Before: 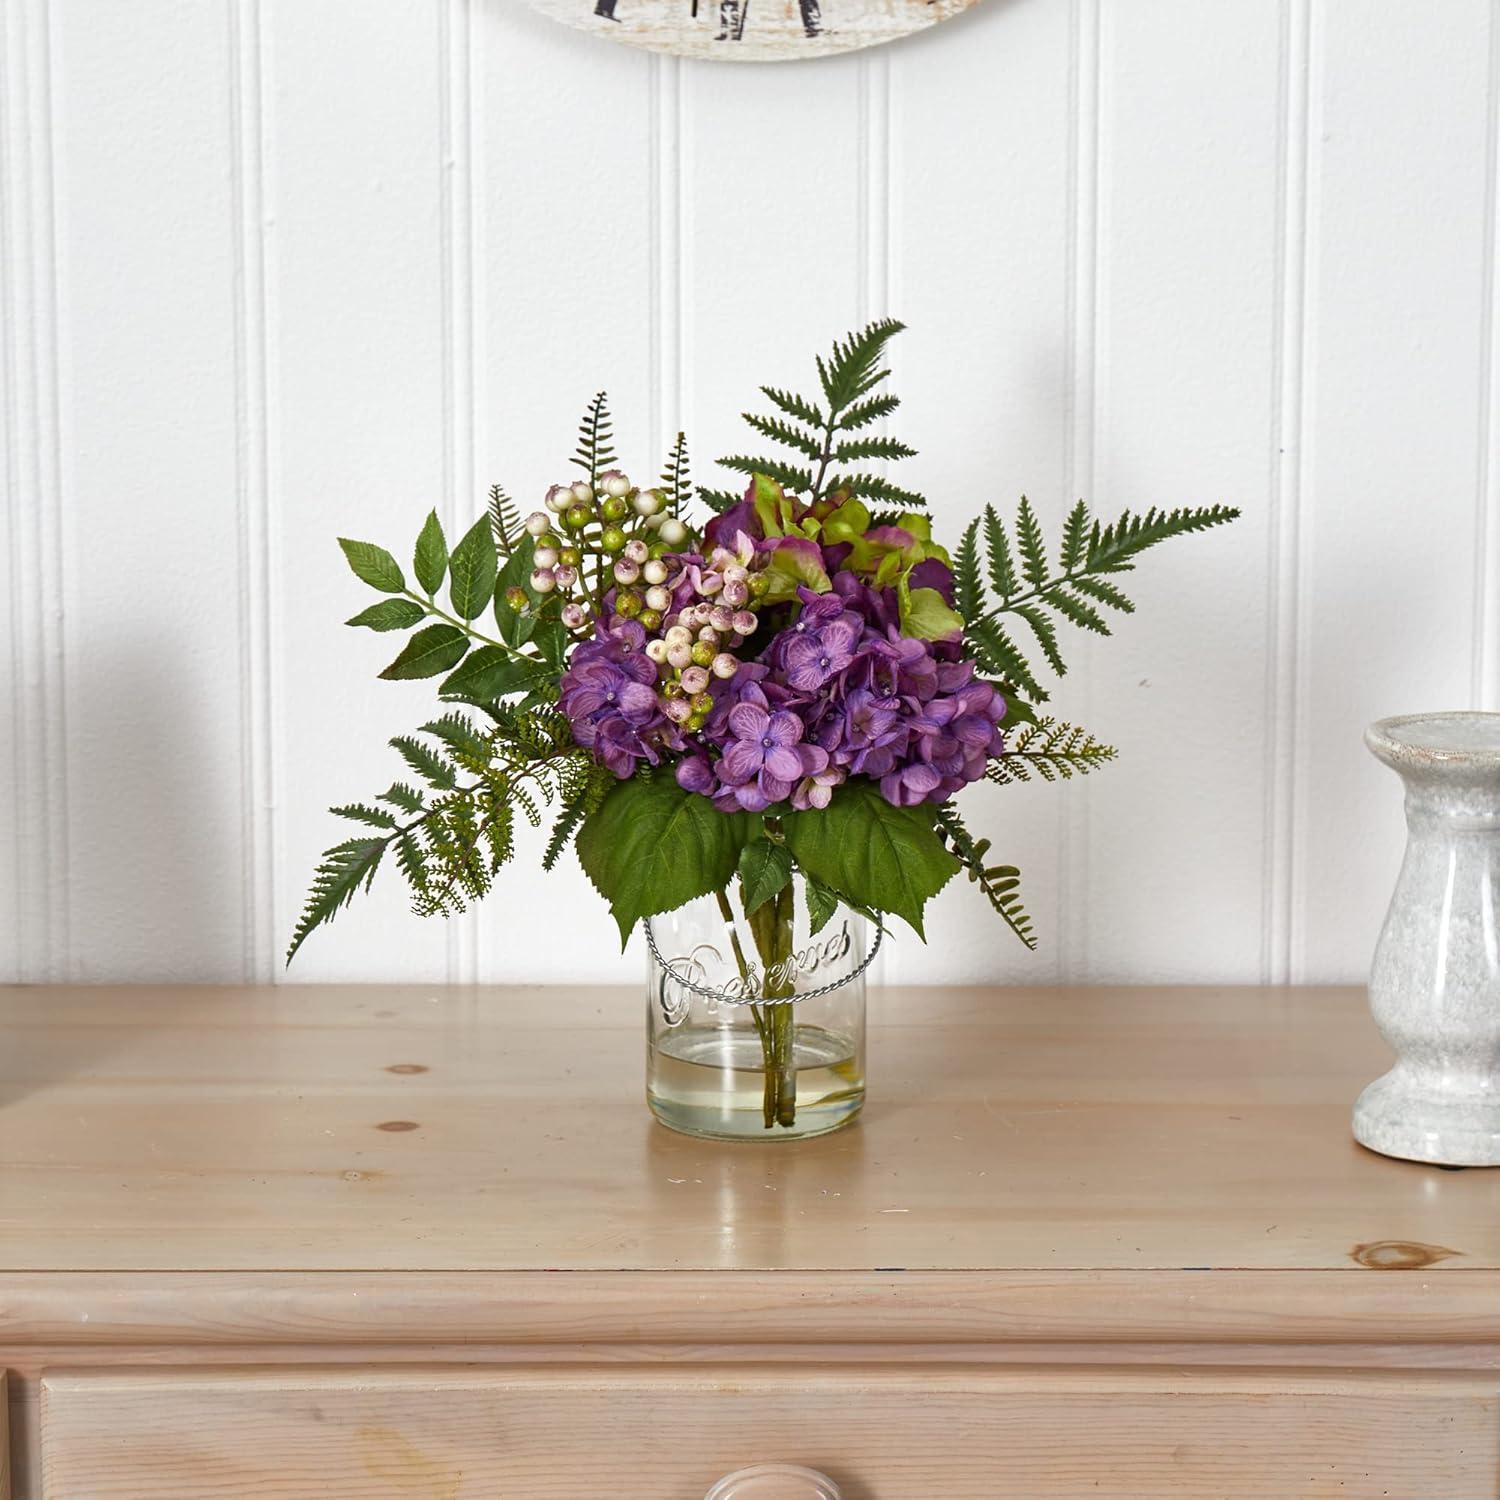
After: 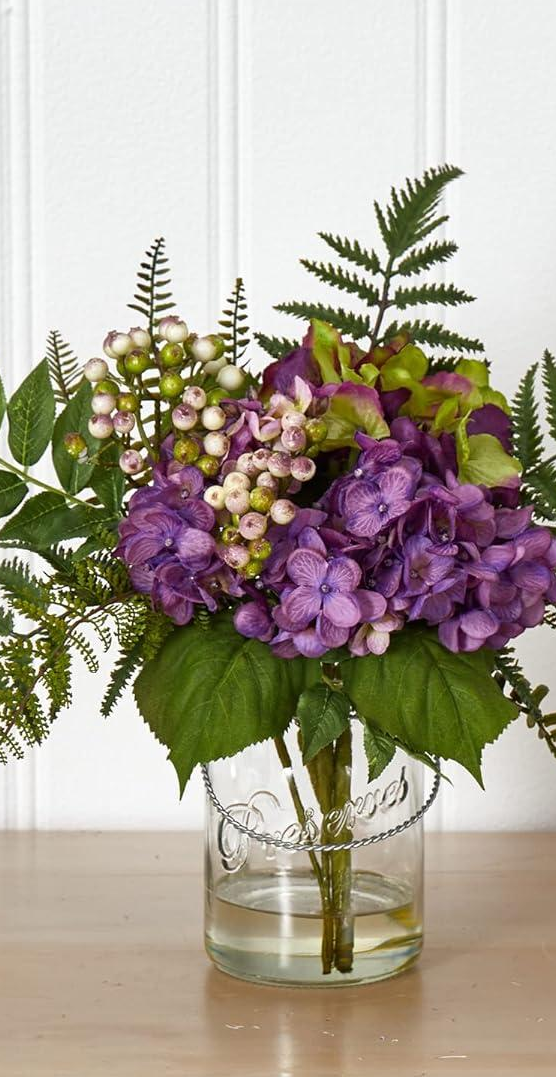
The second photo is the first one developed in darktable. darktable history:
crop and rotate: left 29.529%, top 10.302%, right 33.404%, bottom 17.894%
